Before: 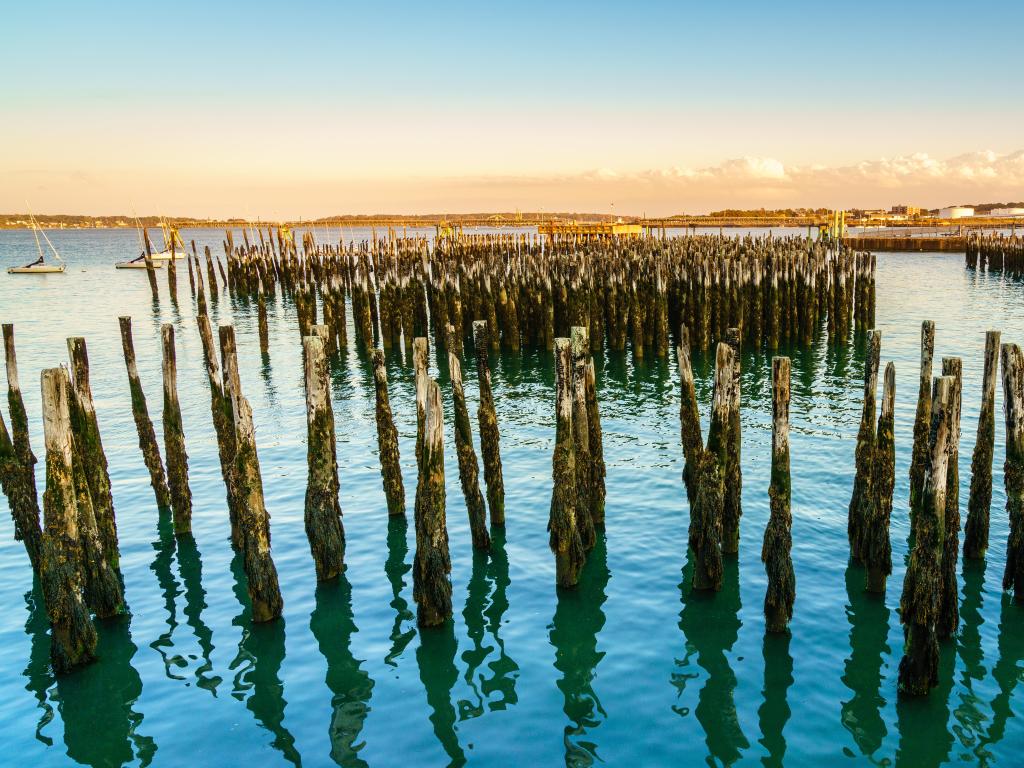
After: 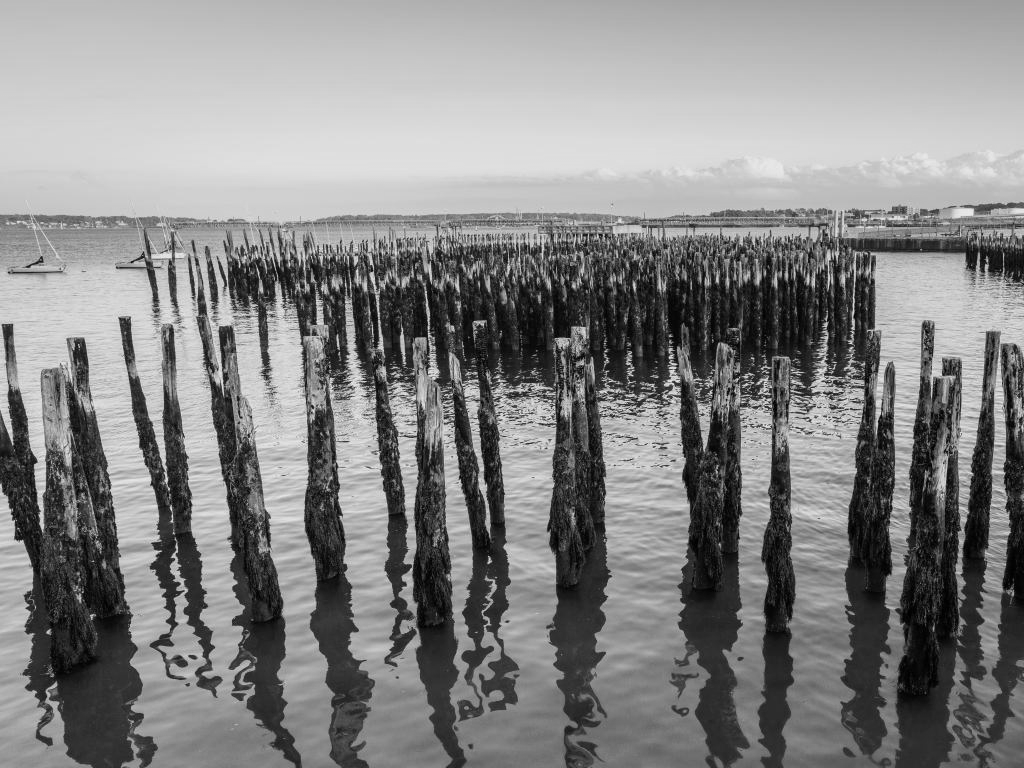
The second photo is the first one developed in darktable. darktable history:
white balance: red 0.948, green 1.02, blue 1.176
monochrome: on, module defaults
exposure: exposure -0.293 EV, compensate highlight preservation false
